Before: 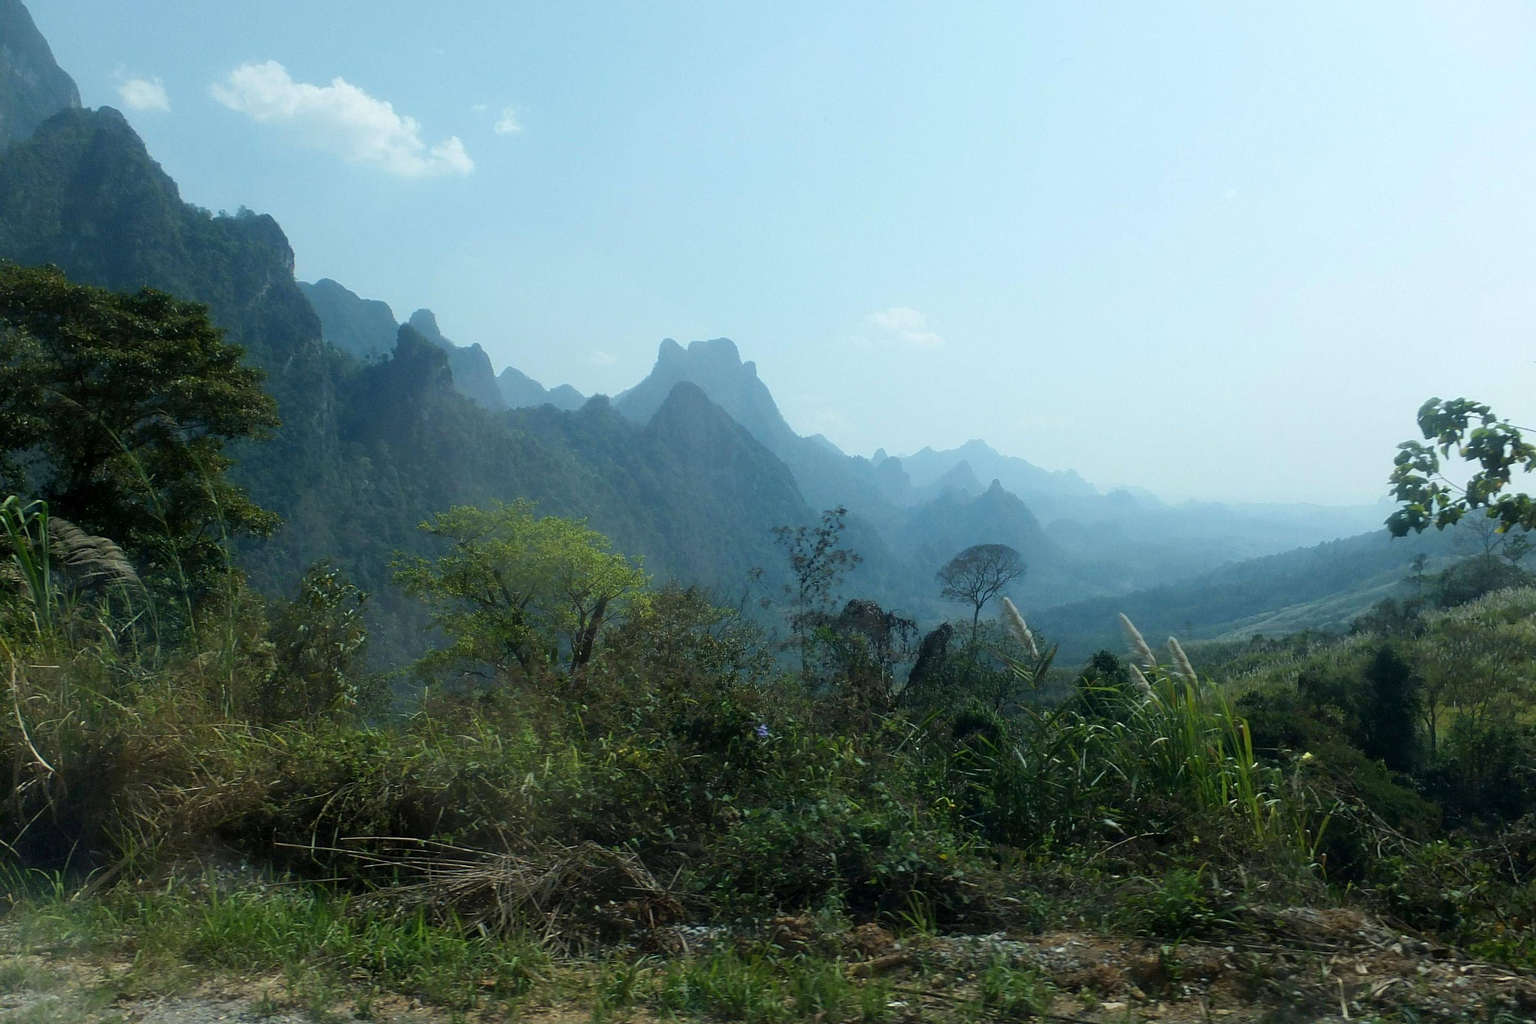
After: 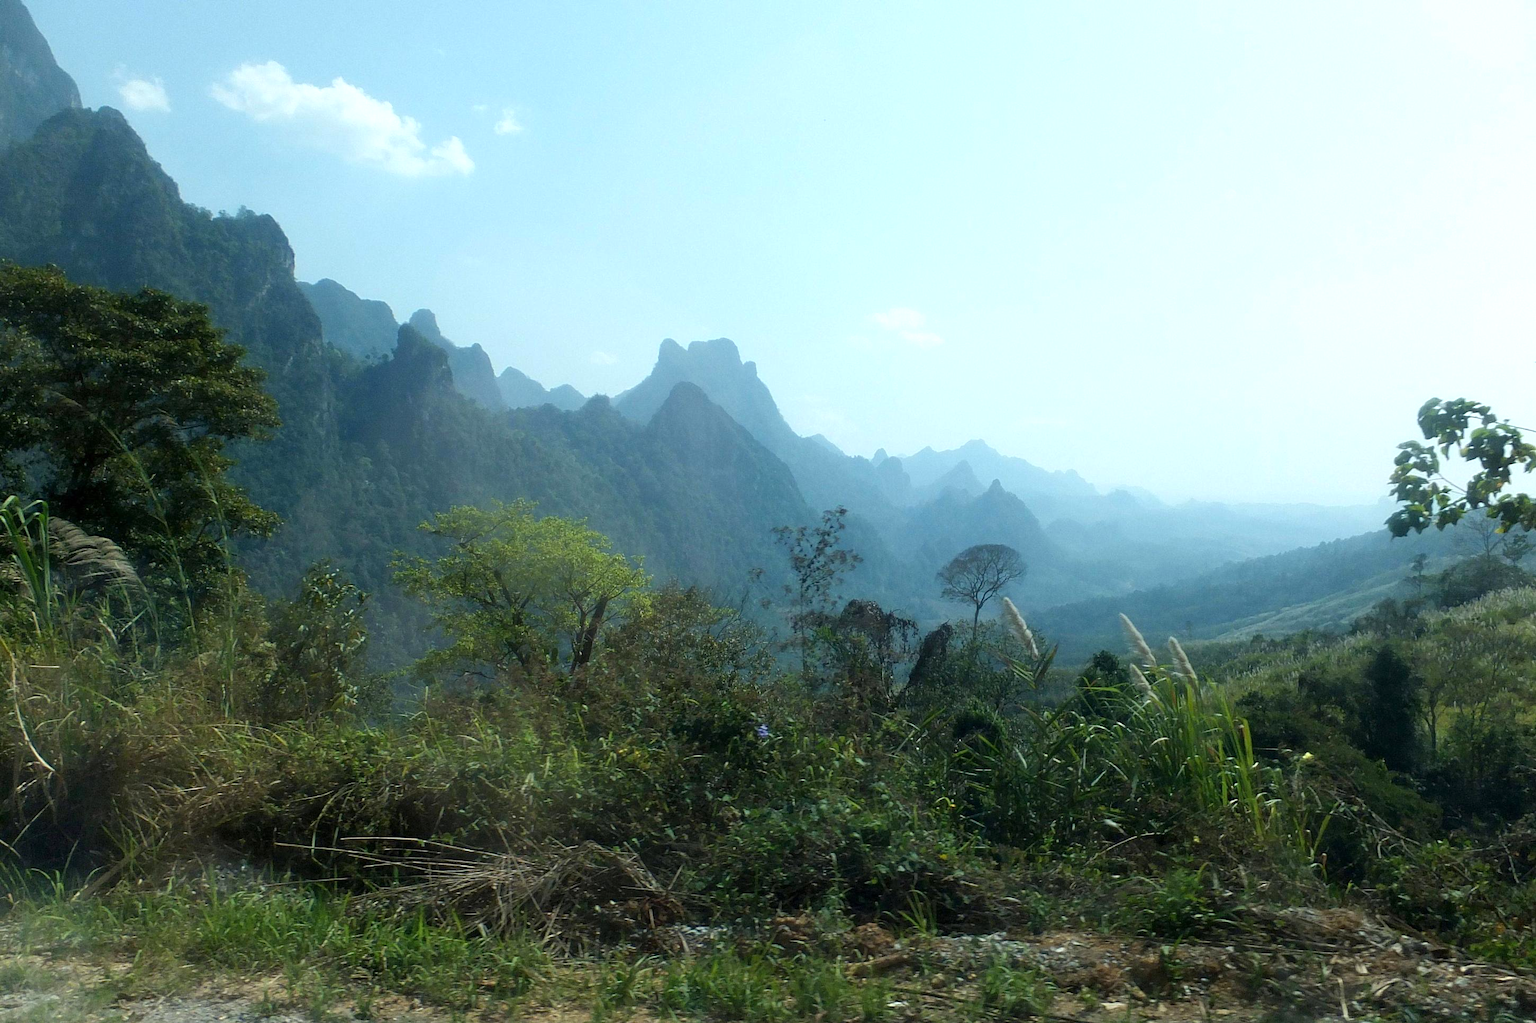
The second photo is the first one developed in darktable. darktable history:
exposure: exposure 0.375 EV, compensate highlight preservation false
